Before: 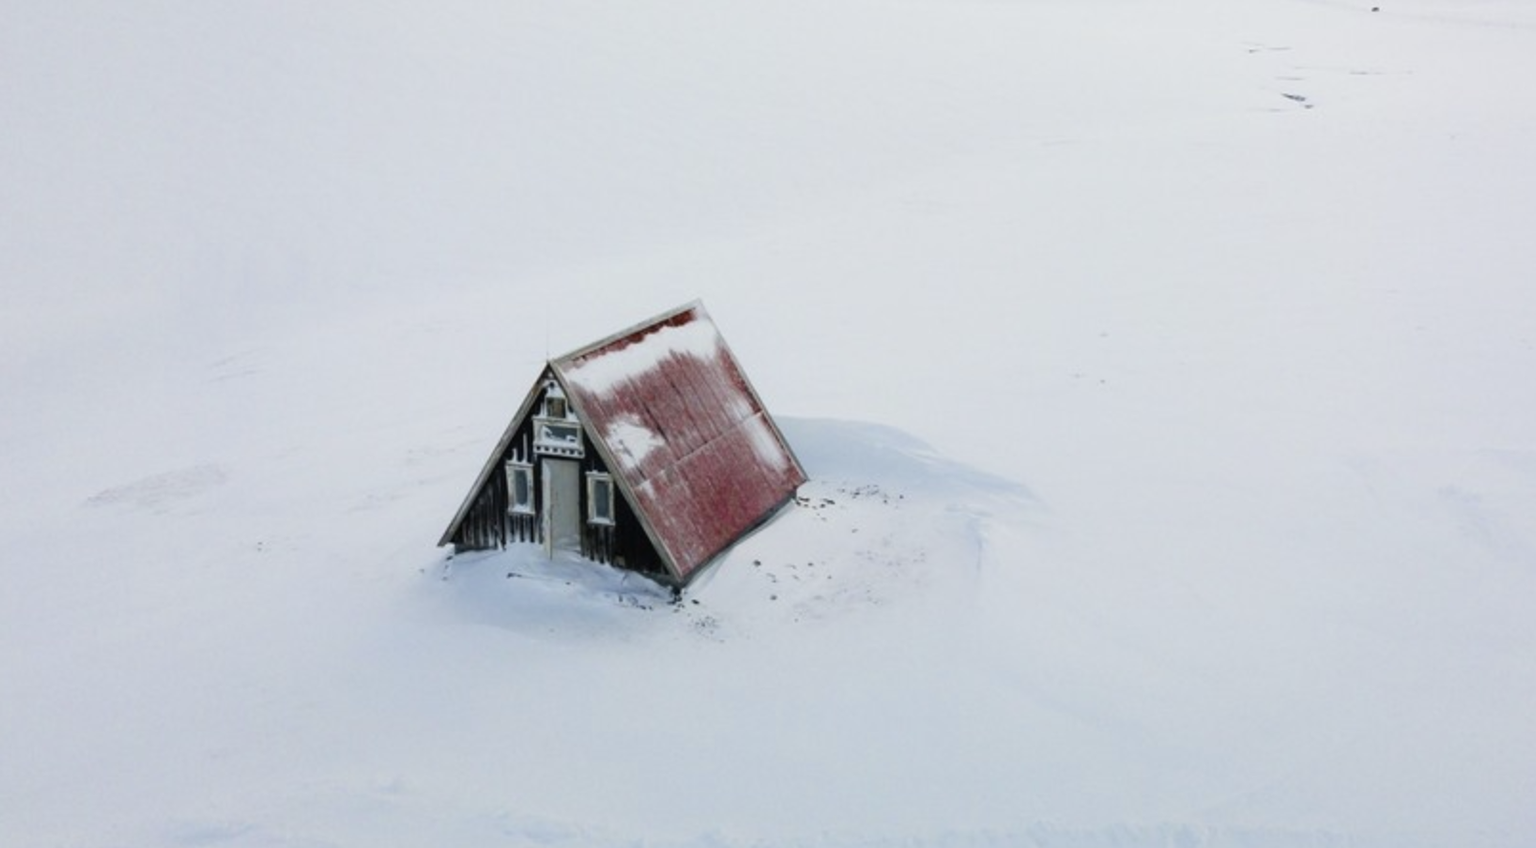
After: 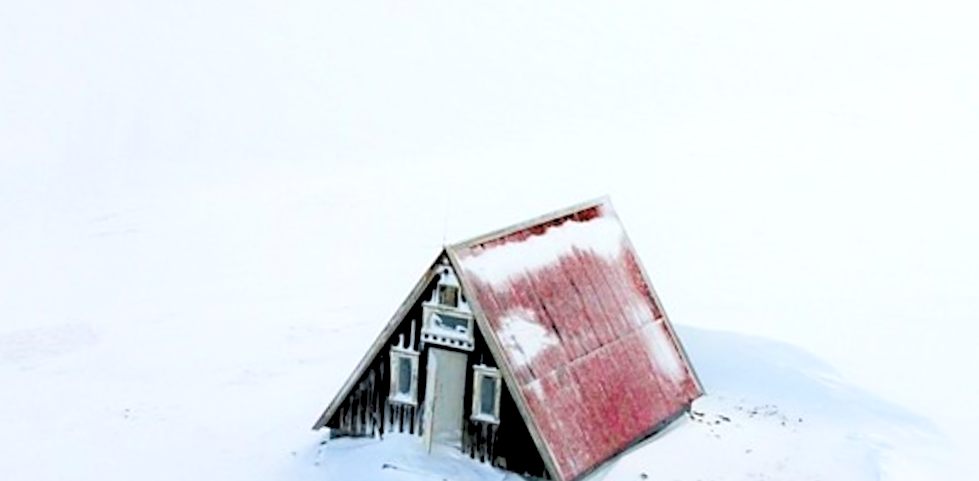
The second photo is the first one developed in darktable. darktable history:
levels: levels [0.072, 0.414, 0.976]
tone equalizer: -8 EV -0.417 EV, -7 EV -0.389 EV, -6 EV -0.333 EV, -5 EV -0.222 EV, -3 EV 0.222 EV, -2 EV 0.333 EV, -1 EV 0.389 EV, +0 EV 0.417 EV, edges refinement/feathering 500, mask exposure compensation -1.57 EV, preserve details no
crop and rotate: angle -4.99°, left 2.122%, top 6.945%, right 27.566%, bottom 30.519%
sharpen: on, module defaults
